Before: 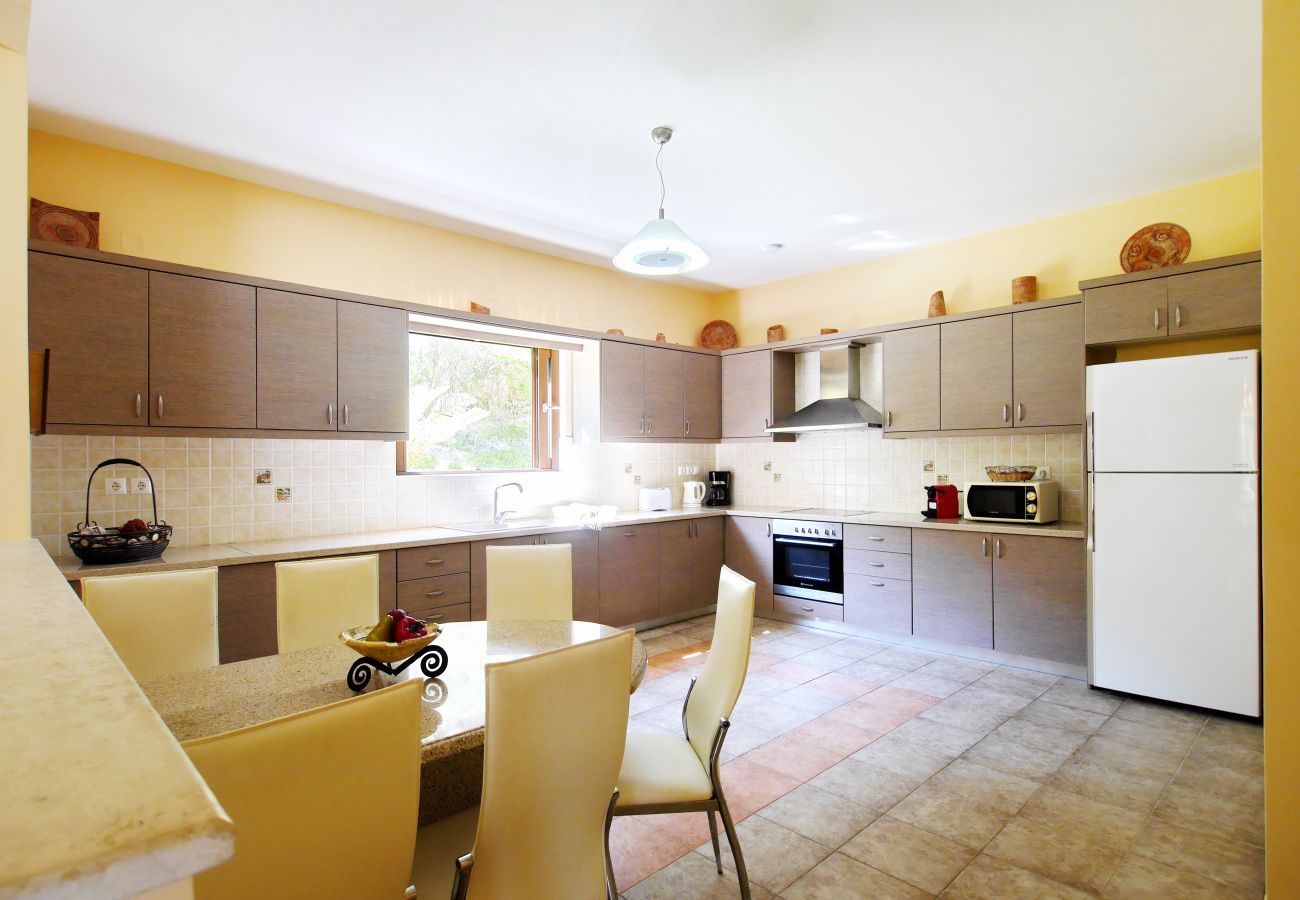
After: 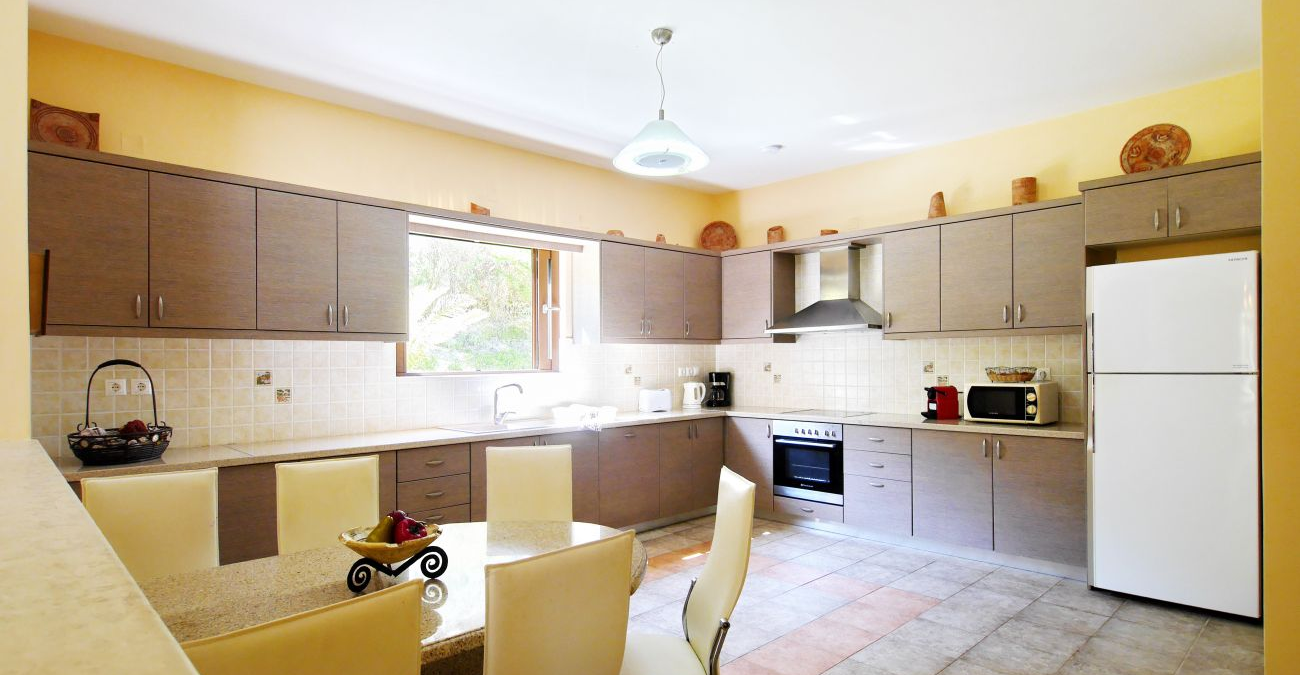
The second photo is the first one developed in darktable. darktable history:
crop: top 11.038%, bottom 13.962%
tone equalizer: on, module defaults
